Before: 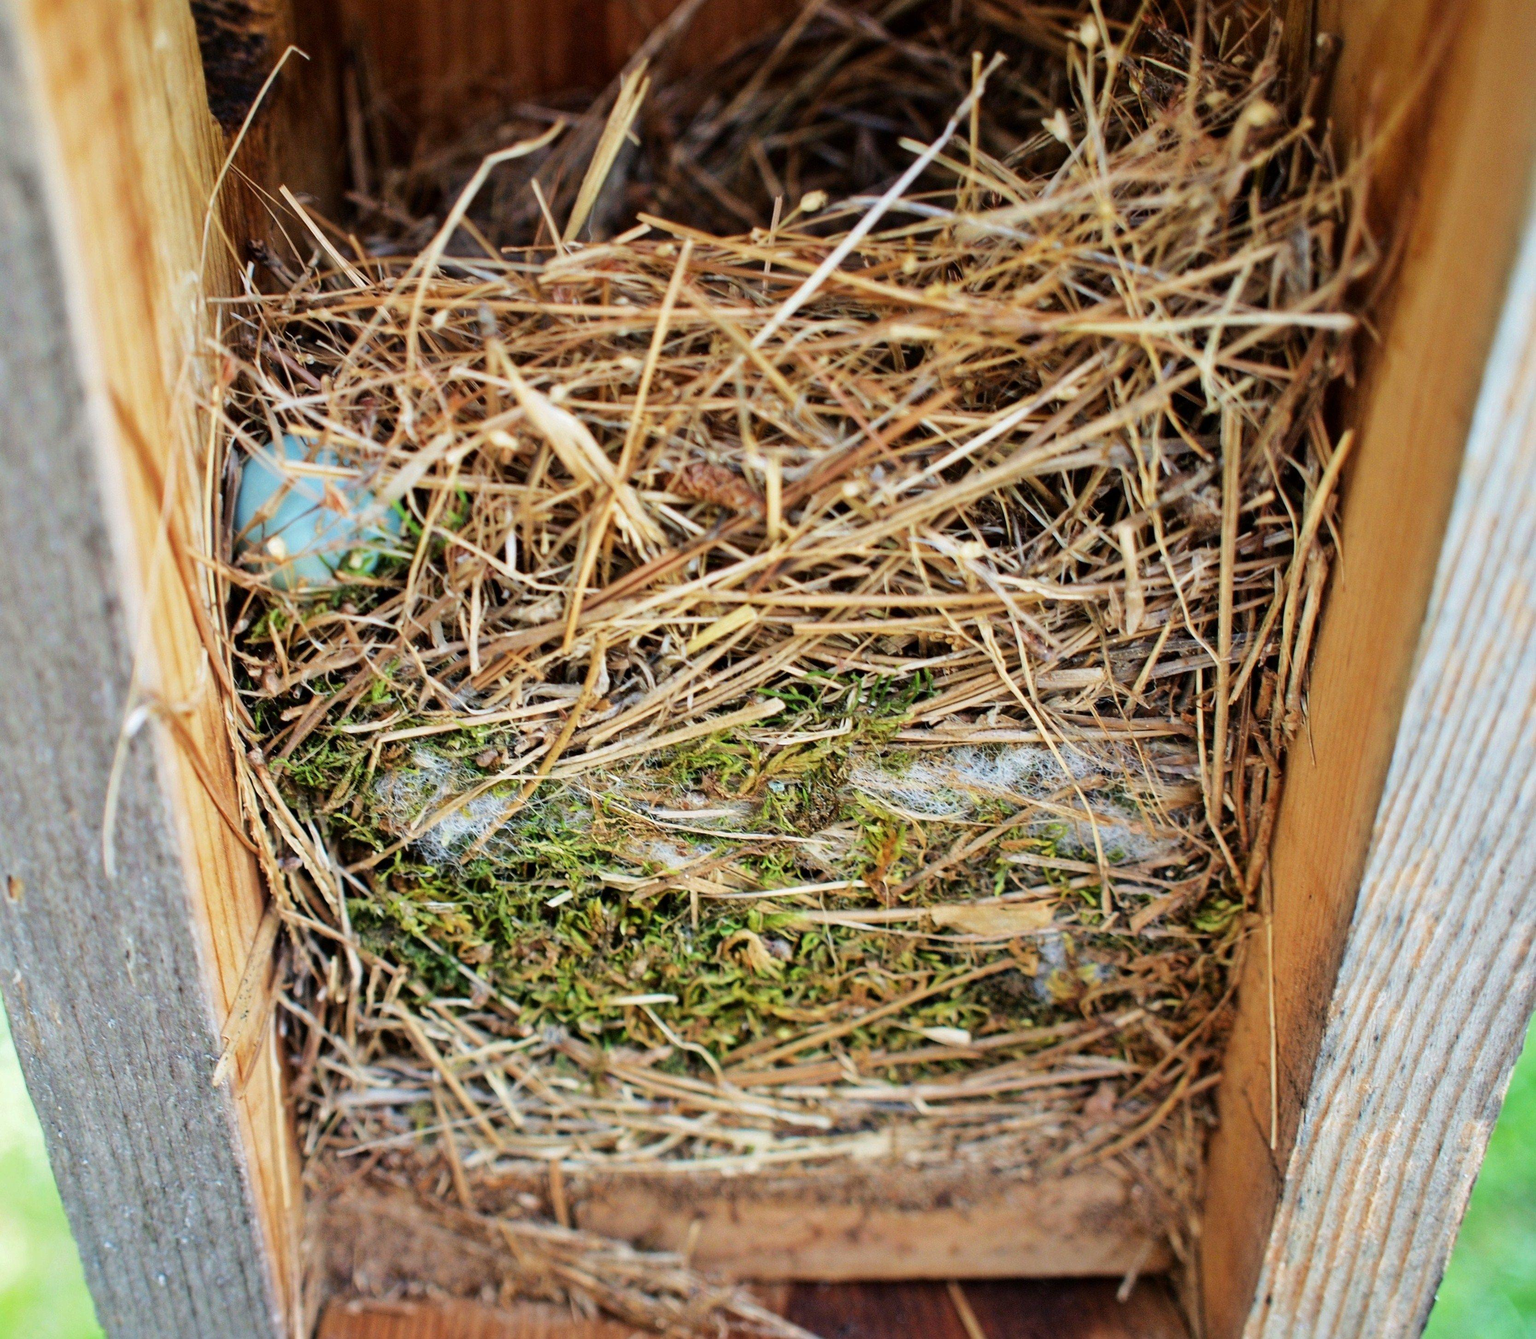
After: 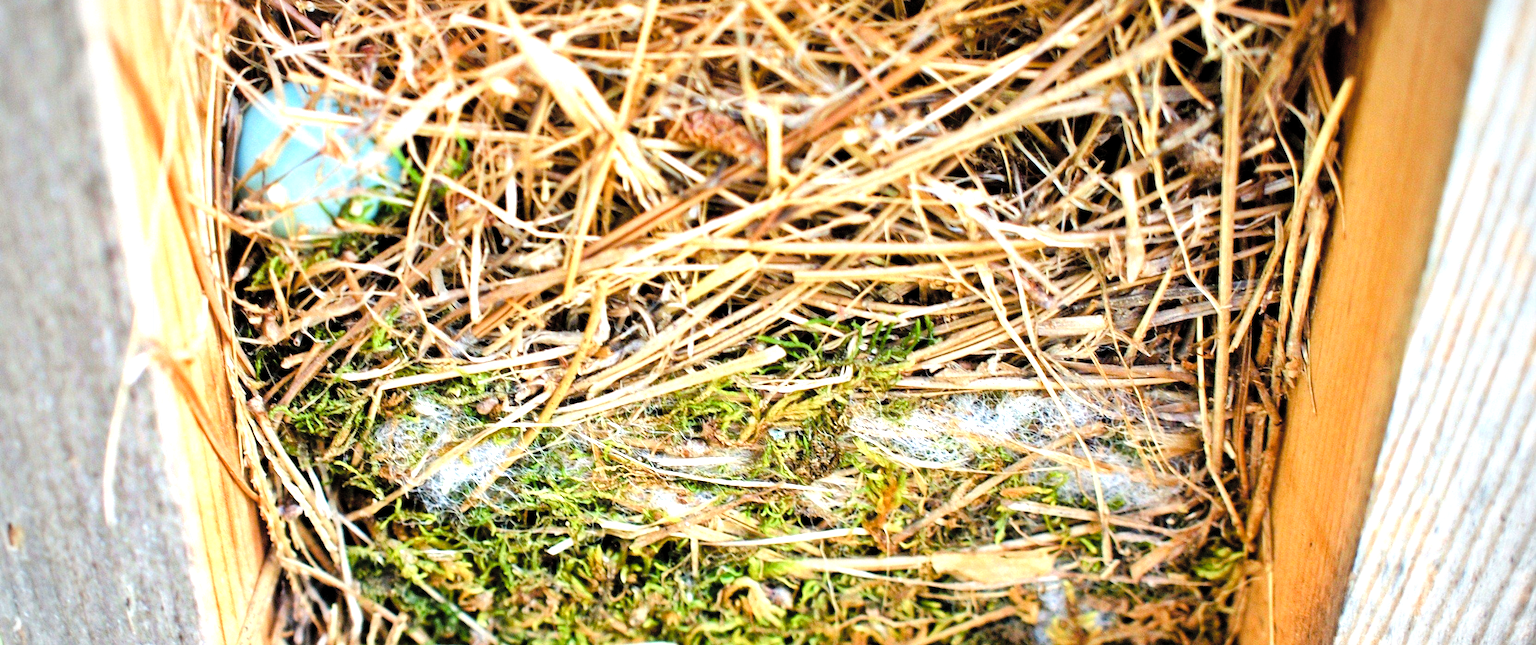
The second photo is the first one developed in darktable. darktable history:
vignetting: unbound false
color balance rgb: linear chroma grading › global chroma 15.338%, perceptual saturation grading › global saturation 20%, perceptual saturation grading › highlights -49.202%, perceptual saturation grading › shadows 23.949%, perceptual brilliance grading › global brilliance 18.708%, contrast 5.474%
contrast brightness saturation: brightness 0.149
crop and rotate: top 26.359%, bottom 25.478%
exposure: black level correction 0.002, exposure -0.197 EV, compensate highlight preservation false
tone equalizer: -8 EV -0.437 EV, -7 EV -0.368 EV, -6 EV -0.367 EV, -5 EV -0.257 EV, -3 EV 0.21 EV, -2 EV 0.357 EV, -1 EV 0.363 EV, +0 EV 0.393 EV, mask exposure compensation -0.51 EV
